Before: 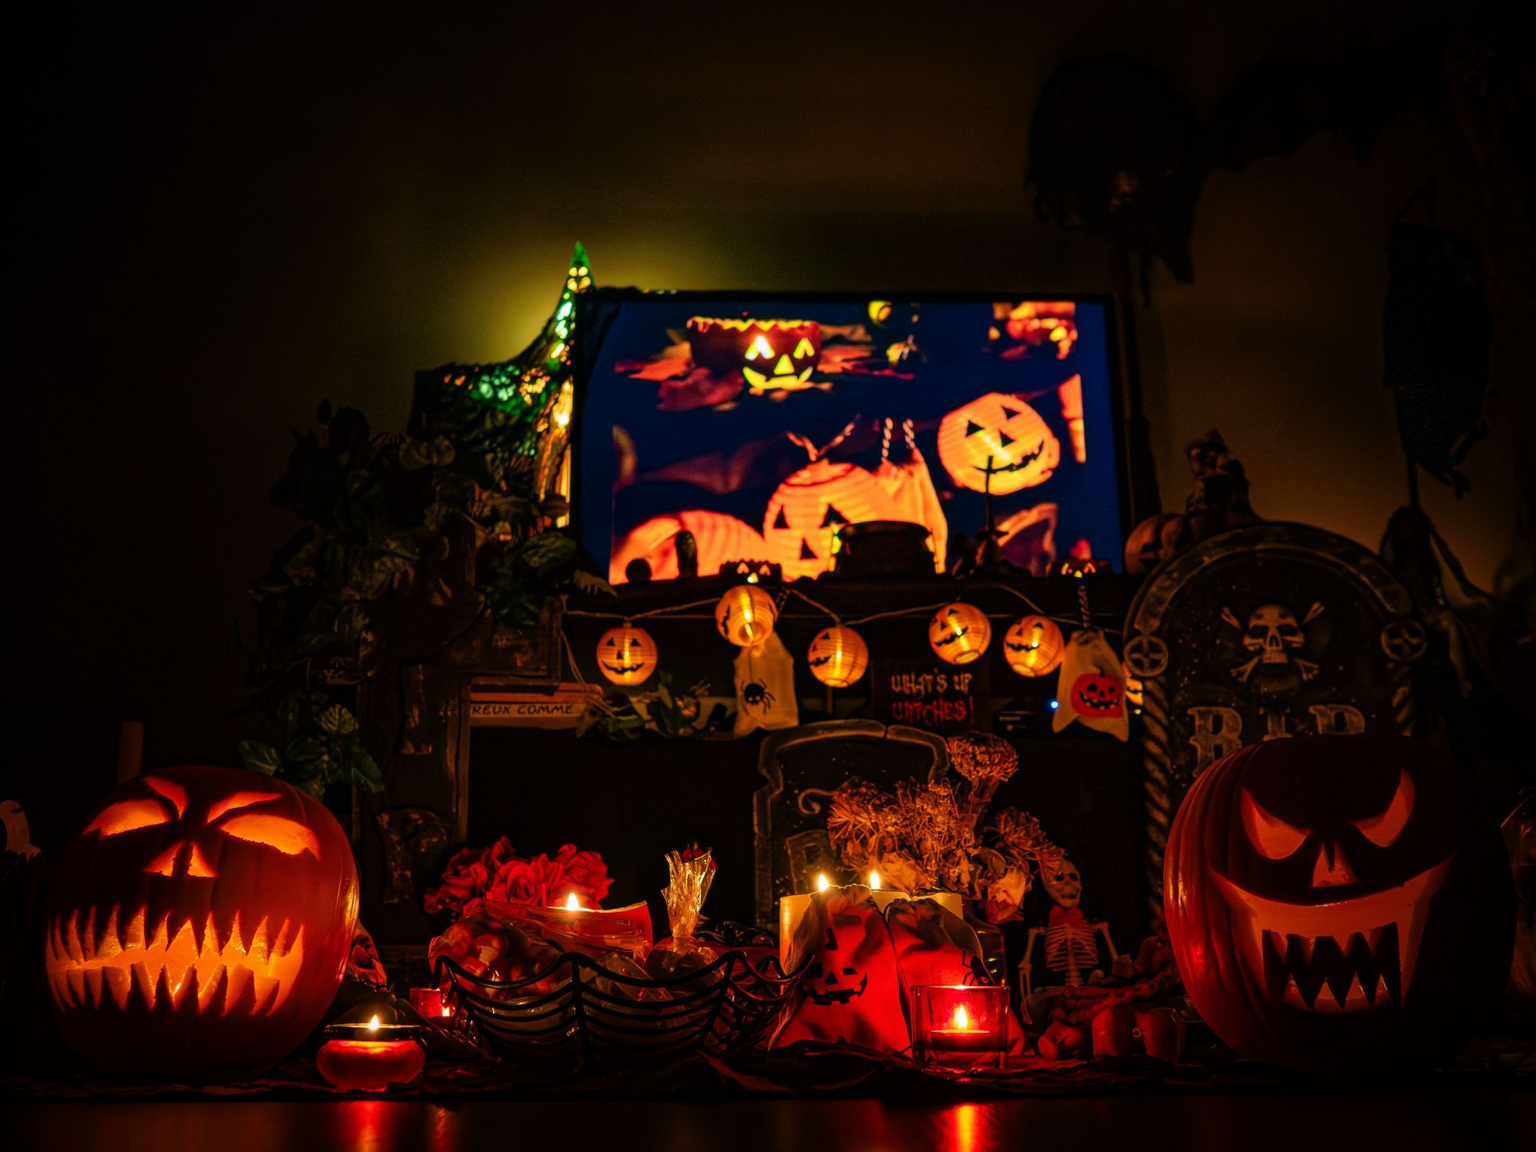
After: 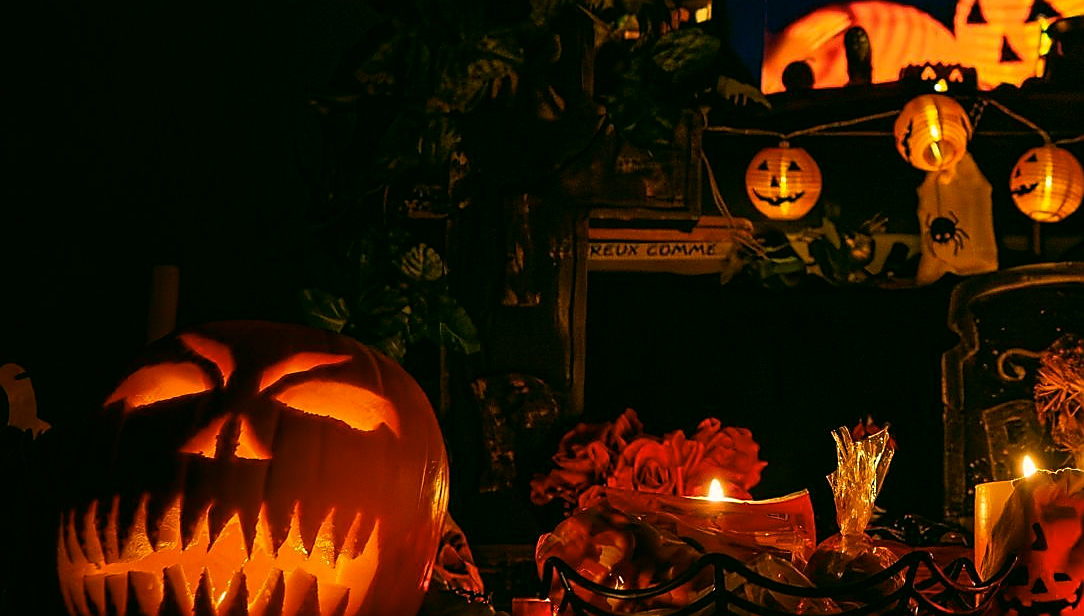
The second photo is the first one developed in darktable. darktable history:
color balance rgb: perceptual saturation grading › global saturation 0.565%, global vibrance 14.551%
crop: top 44.279%, right 43.506%, bottom 12.936%
sharpen: radius 1.374, amount 1.234, threshold 0.675
color correction: highlights a* 4.58, highlights b* 4.97, shadows a* -7.08, shadows b* 5.01
